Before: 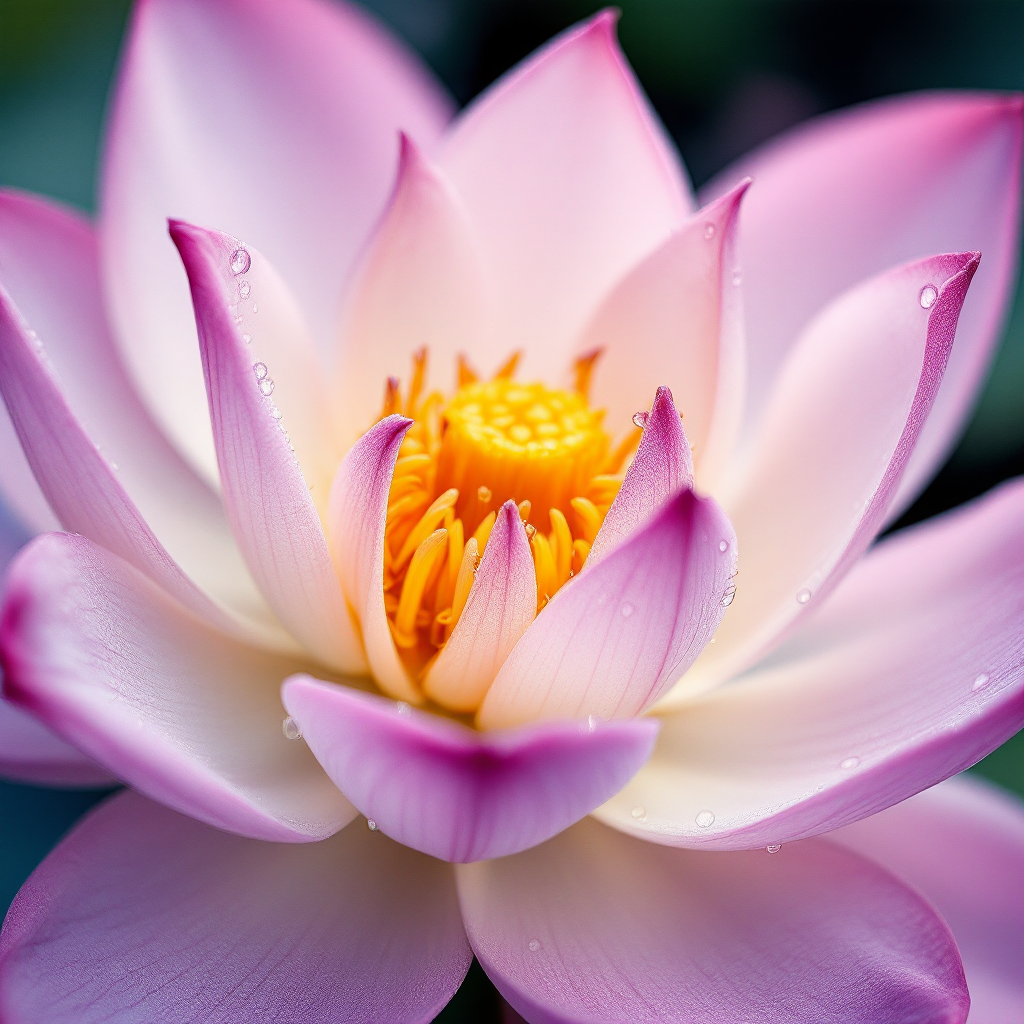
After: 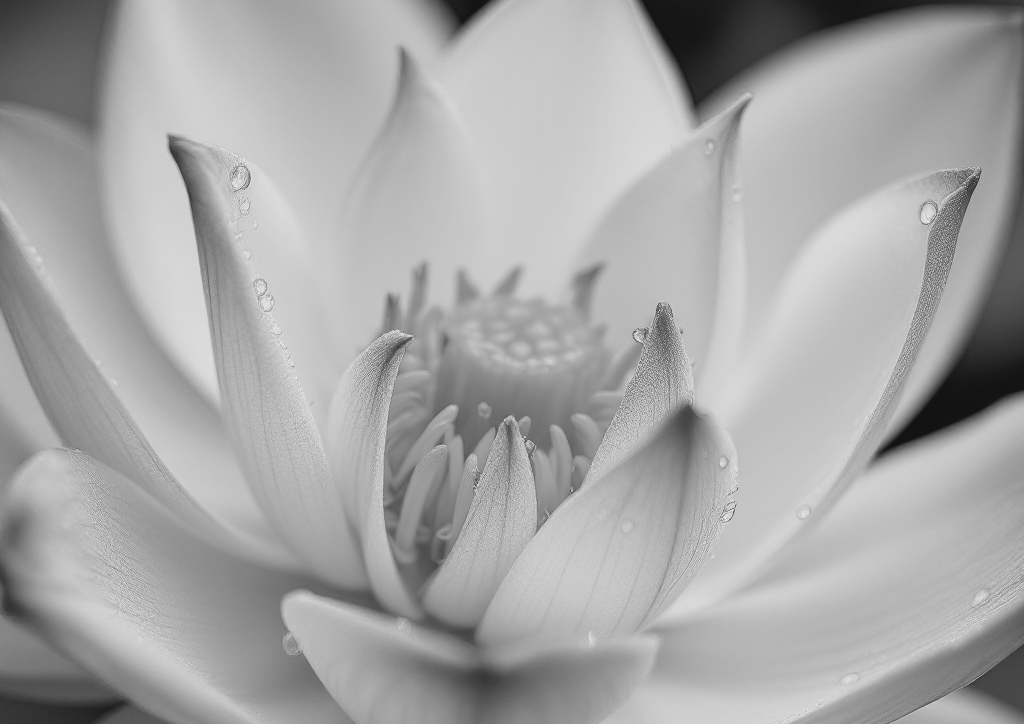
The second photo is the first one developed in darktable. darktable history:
color calibration: output gray [0.18, 0.41, 0.41, 0], gray › normalize channels true, illuminant same as pipeline (D50), adaptation XYZ, x 0.346, y 0.359, gamut compression 0
crop and rotate: top 8.293%, bottom 20.996%
color balance rgb: perceptual saturation grading › global saturation 34.05%, global vibrance 5.56%
contrast brightness saturation: contrast -0.11
